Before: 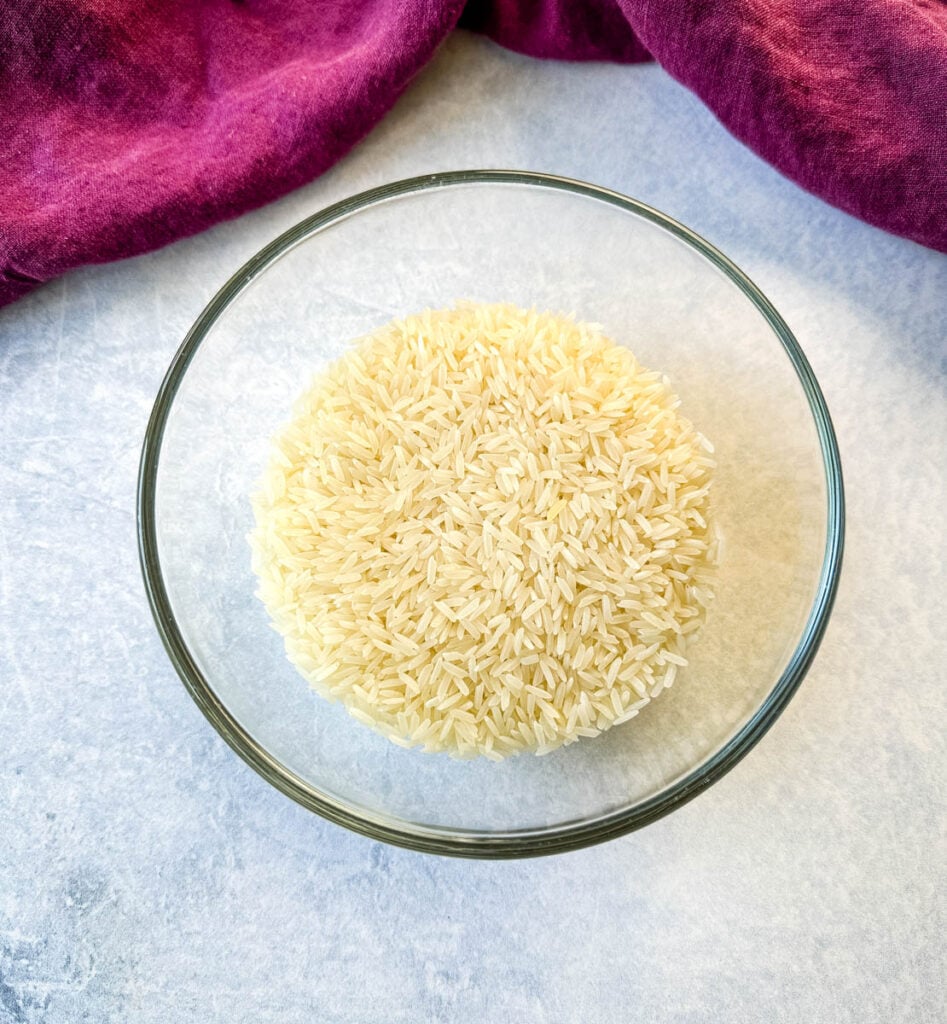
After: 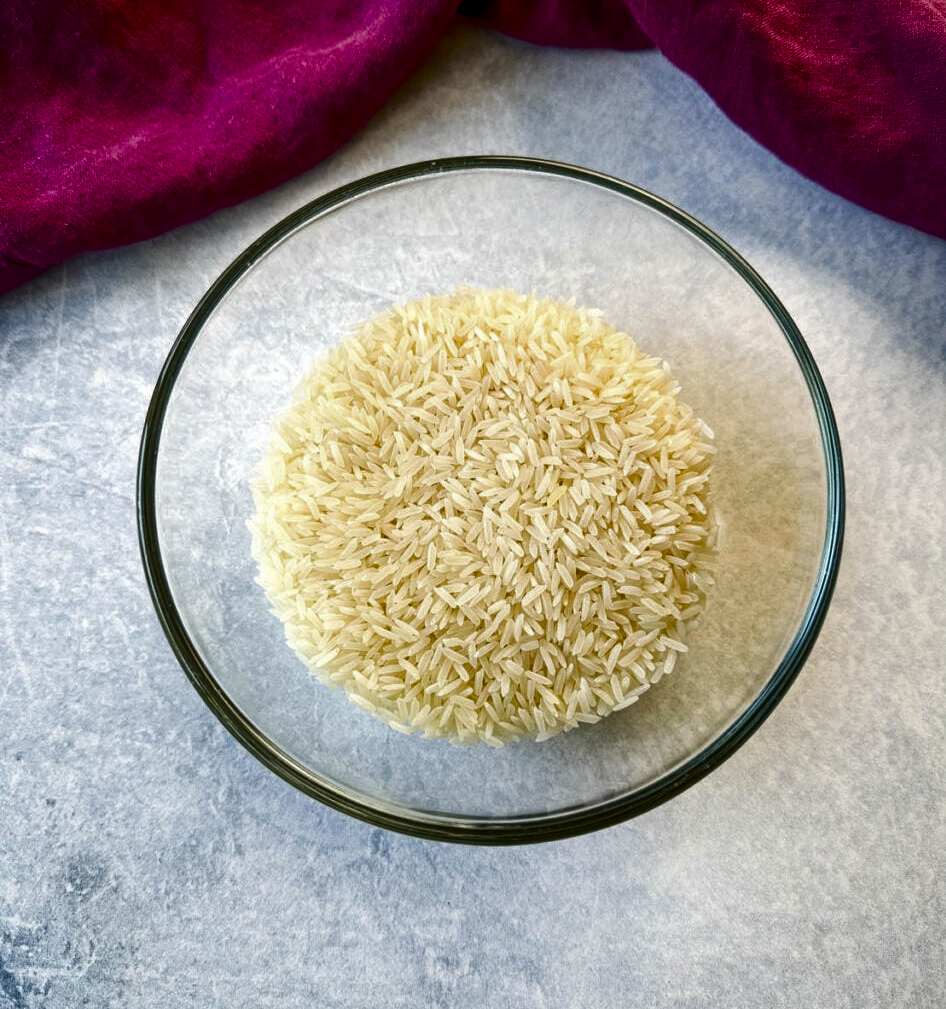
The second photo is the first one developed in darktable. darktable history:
crop: top 1.375%, right 0.087%
contrast brightness saturation: brightness -0.51
